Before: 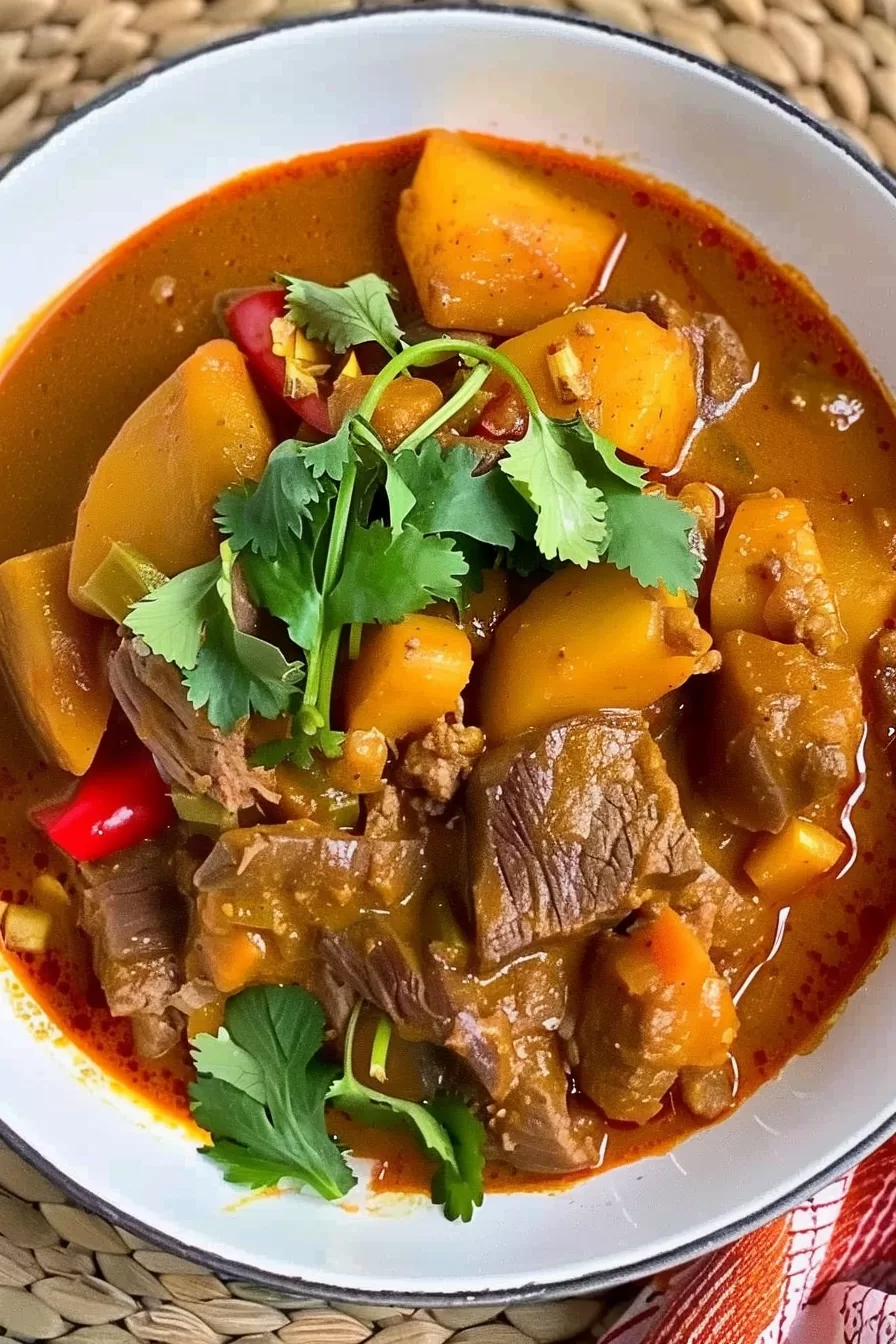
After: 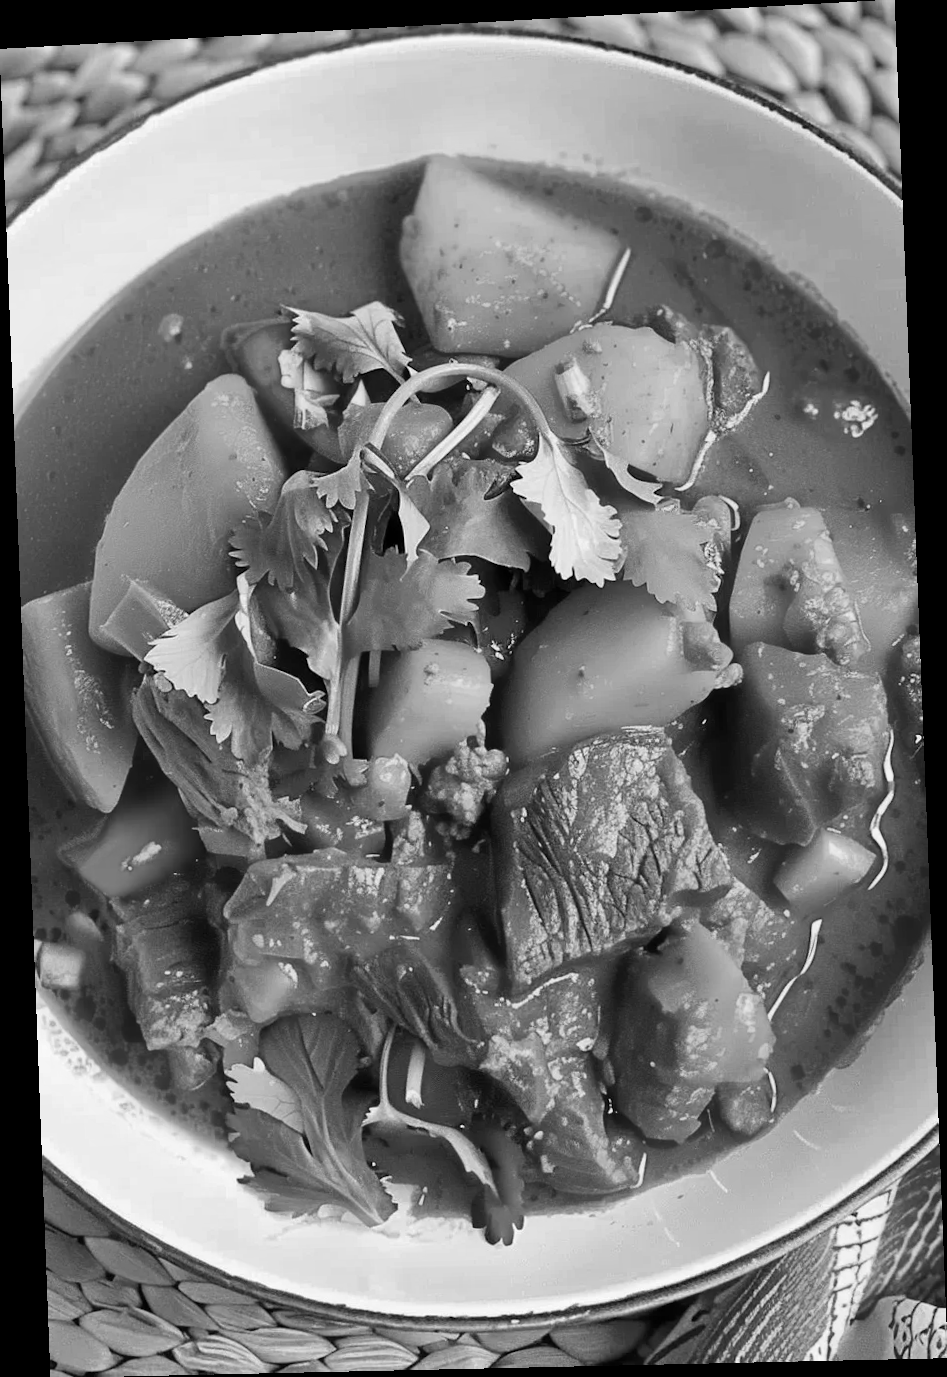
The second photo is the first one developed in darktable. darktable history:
rotate and perspective: rotation -2.22°, lens shift (horizontal) -0.022, automatic cropping off
monochrome: on, module defaults
